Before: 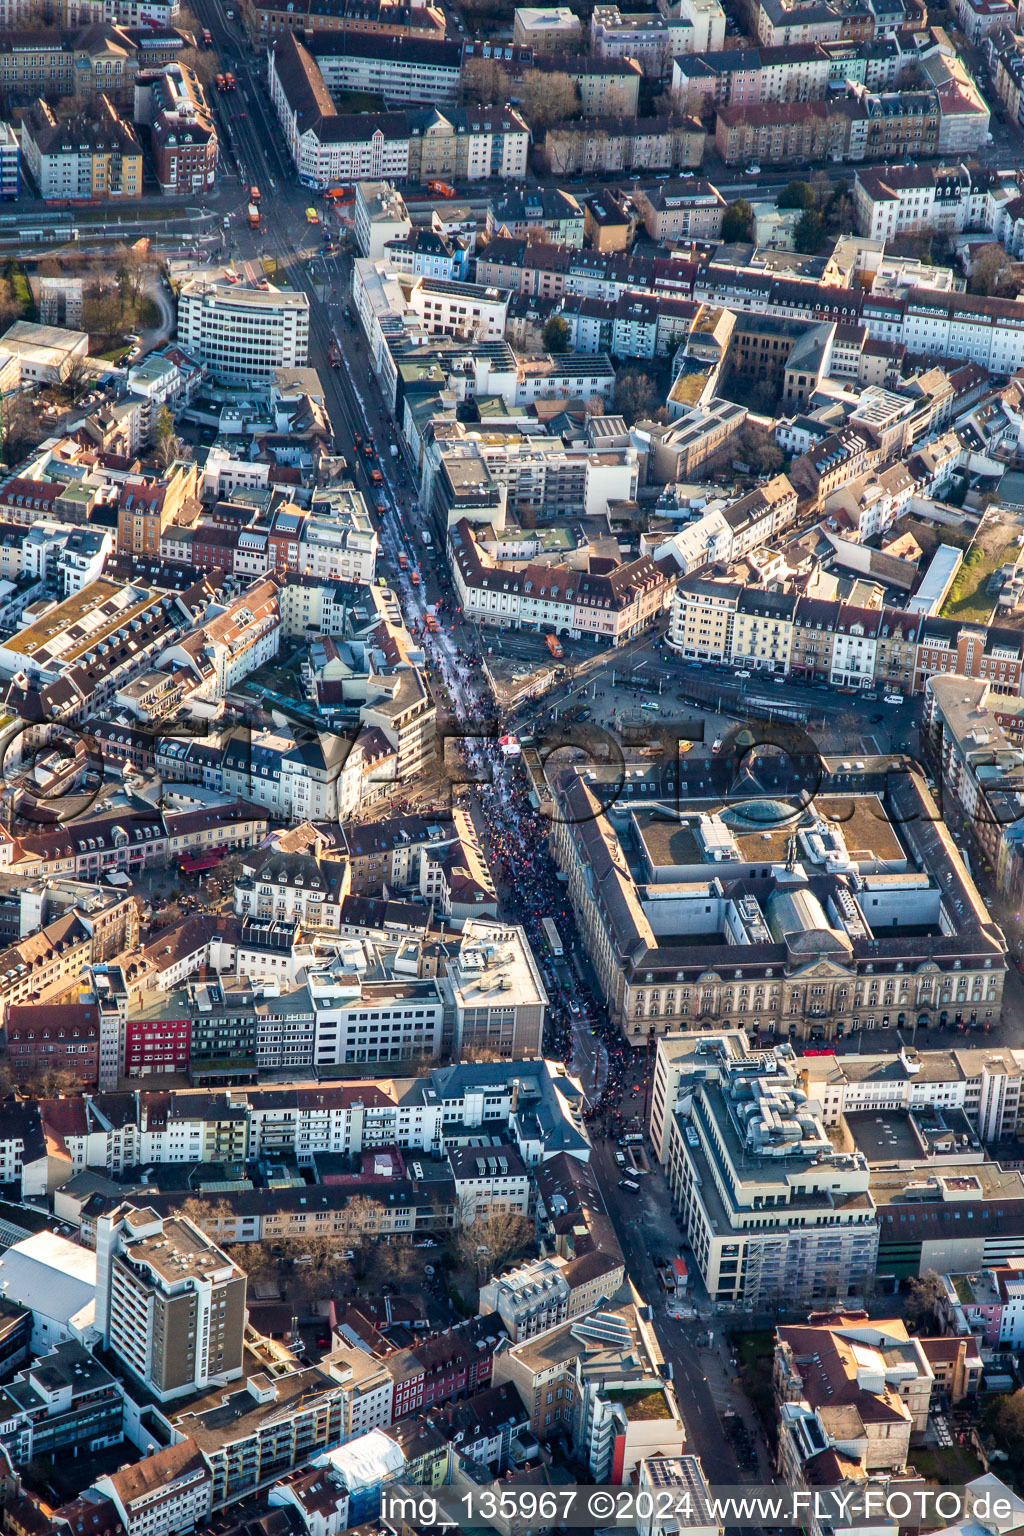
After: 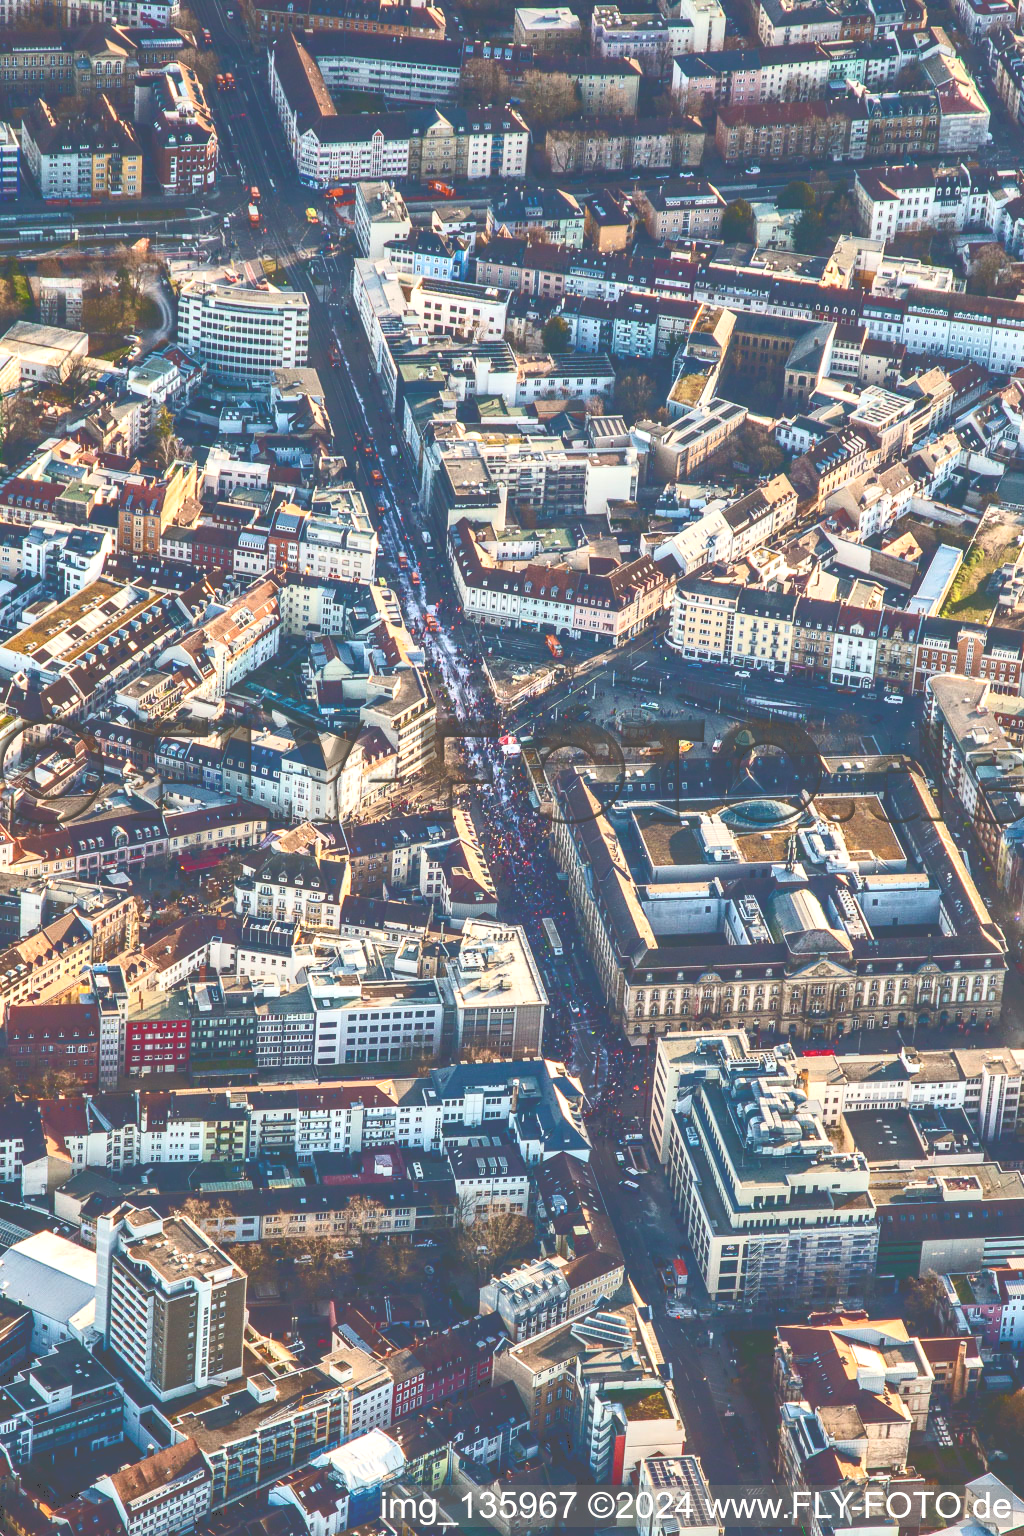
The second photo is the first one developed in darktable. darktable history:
tone curve: curves: ch0 [(0, 0) (0.003, 0.319) (0.011, 0.319) (0.025, 0.323) (0.044, 0.323) (0.069, 0.327) (0.1, 0.33) (0.136, 0.338) (0.177, 0.348) (0.224, 0.361) (0.277, 0.374) (0.335, 0.398) (0.399, 0.444) (0.468, 0.516) (0.543, 0.595) (0.623, 0.694) (0.709, 0.793) (0.801, 0.883) (0.898, 0.942) (1, 1)], color space Lab, independent channels, preserve colors none
local contrast: on, module defaults
color calibration: x 0.341, y 0.354, temperature 5167.65 K
